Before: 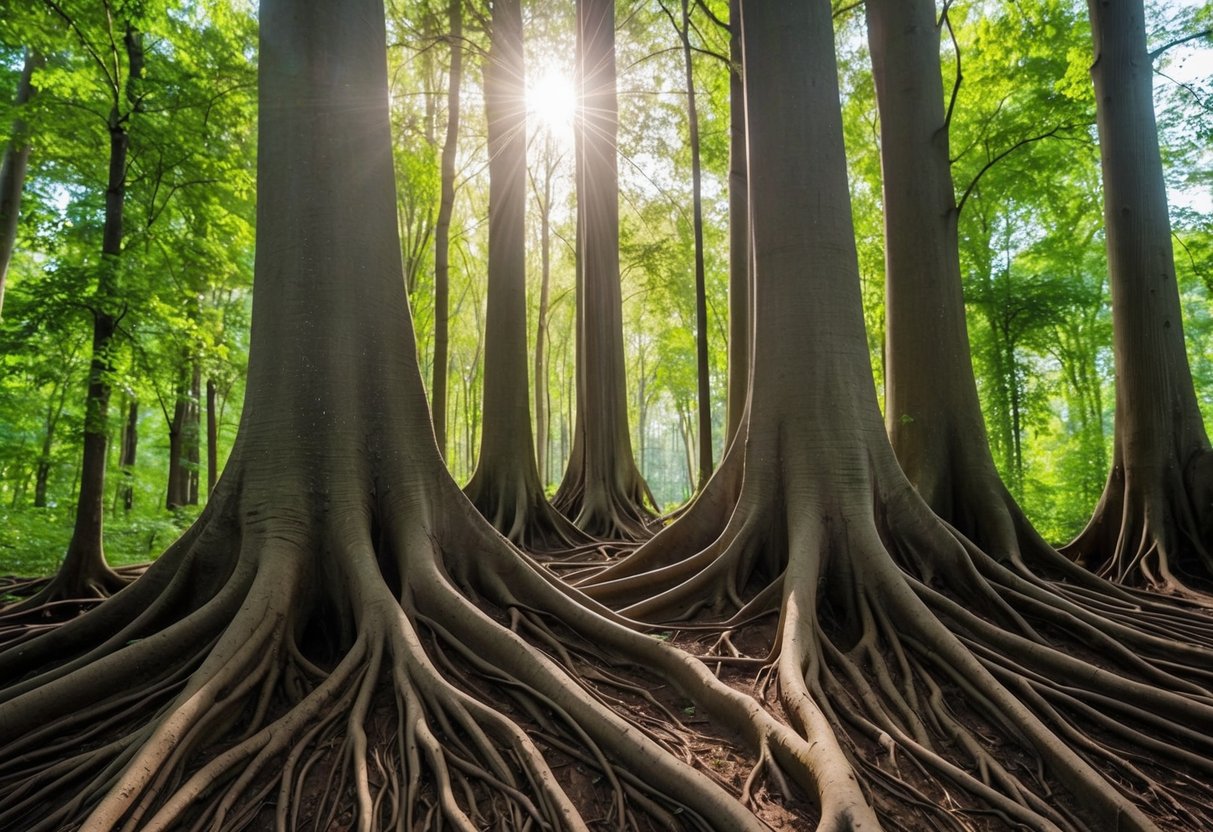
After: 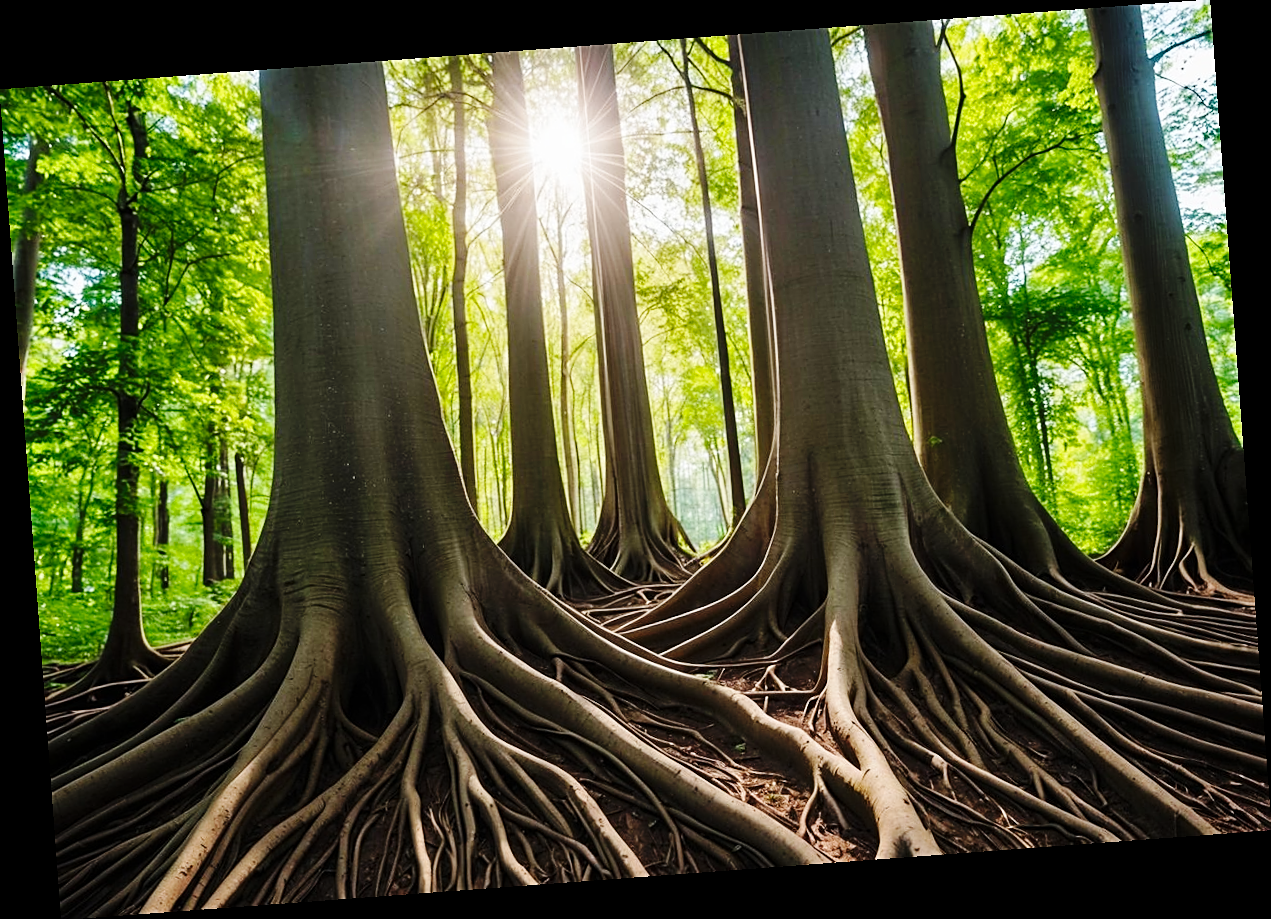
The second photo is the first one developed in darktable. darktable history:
rotate and perspective: rotation -4.25°, automatic cropping off
sharpen: on, module defaults
base curve: curves: ch0 [(0, 0) (0.036, 0.025) (0.121, 0.166) (0.206, 0.329) (0.605, 0.79) (1, 1)], preserve colors none
